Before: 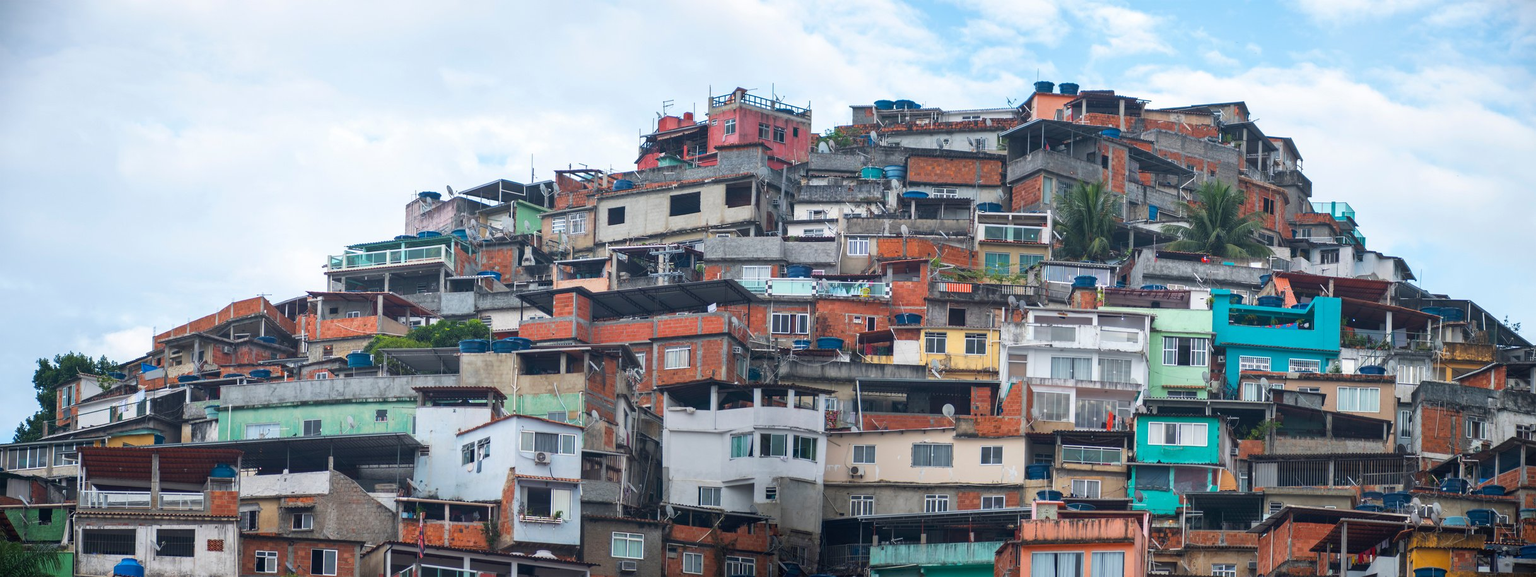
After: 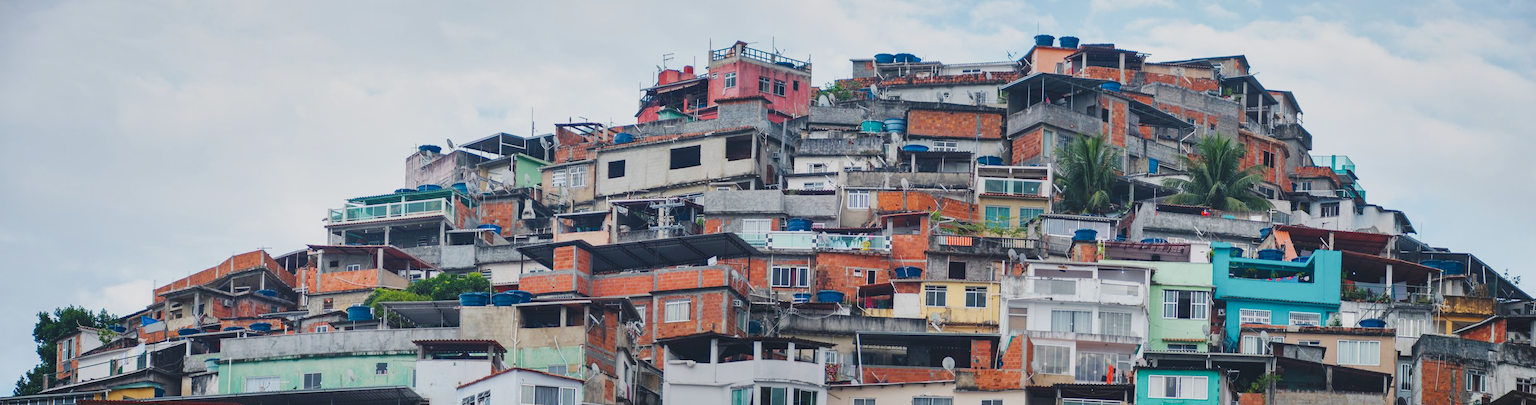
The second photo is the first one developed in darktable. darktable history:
shadows and highlights: shadows 20.85, highlights -36.18, highlights color adjustment 39.49%, soften with gaussian
exposure: black level correction -0.015, exposure -0.538 EV, compensate highlight preservation false
tone curve: curves: ch0 [(0, 0) (0.003, 0.036) (0.011, 0.039) (0.025, 0.039) (0.044, 0.043) (0.069, 0.05) (0.1, 0.072) (0.136, 0.102) (0.177, 0.144) (0.224, 0.204) (0.277, 0.288) (0.335, 0.384) (0.399, 0.477) (0.468, 0.575) (0.543, 0.652) (0.623, 0.724) (0.709, 0.785) (0.801, 0.851) (0.898, 0.915) (1, 1)], preserve colors none
crop and rotate: top 8.104%, bottom 21.505%
